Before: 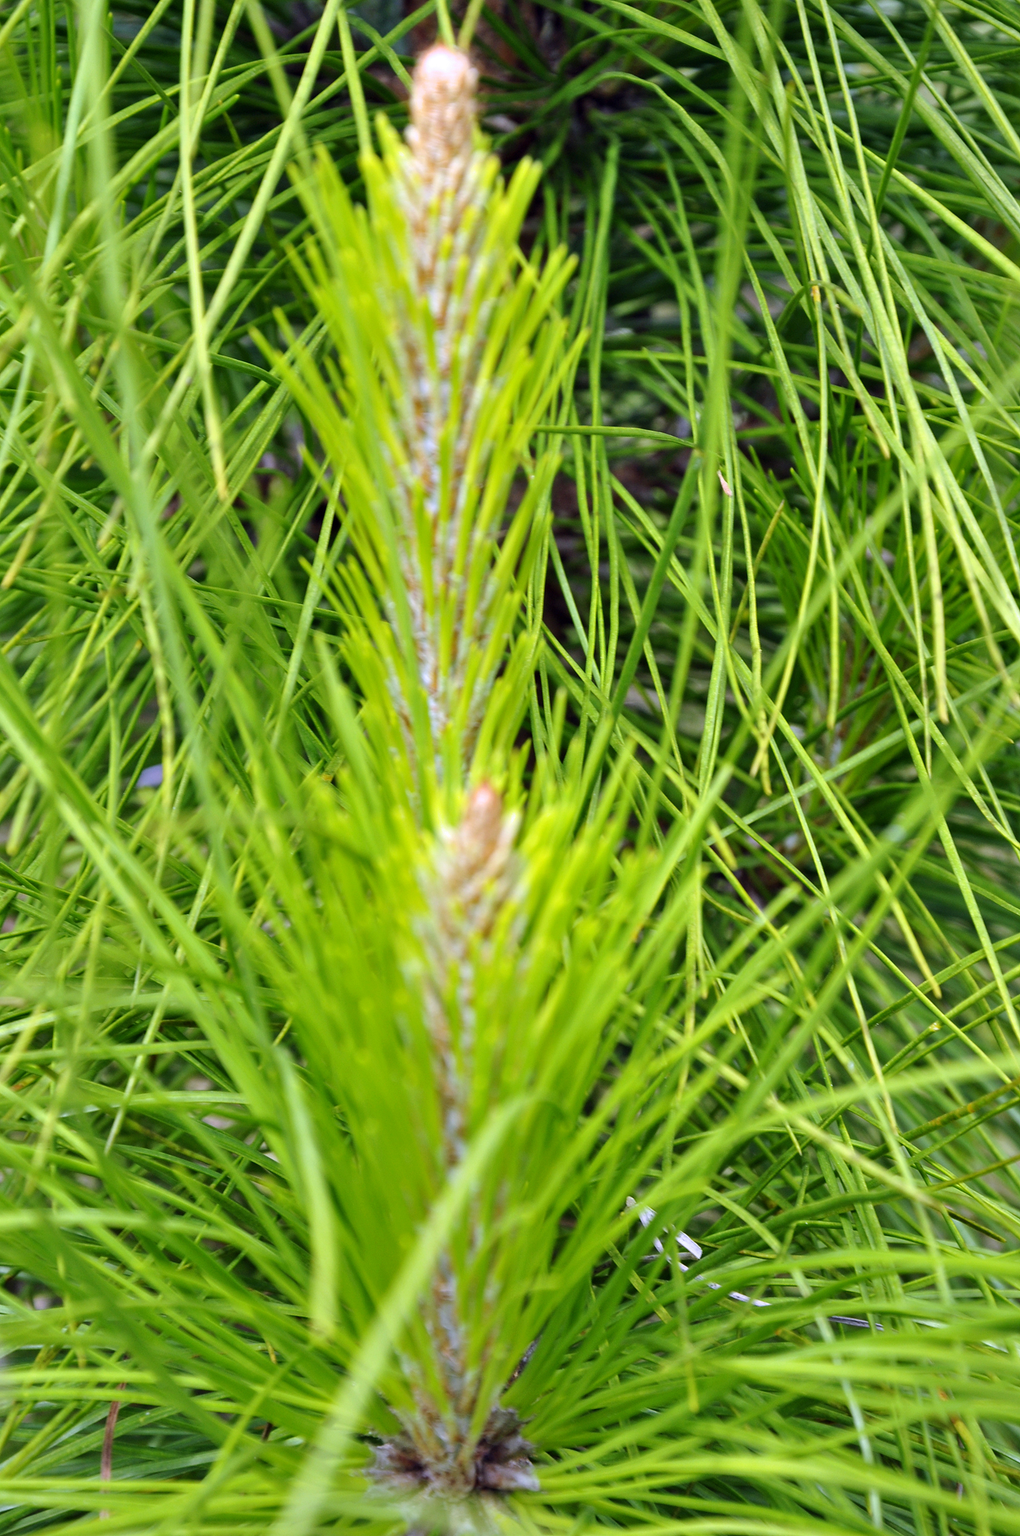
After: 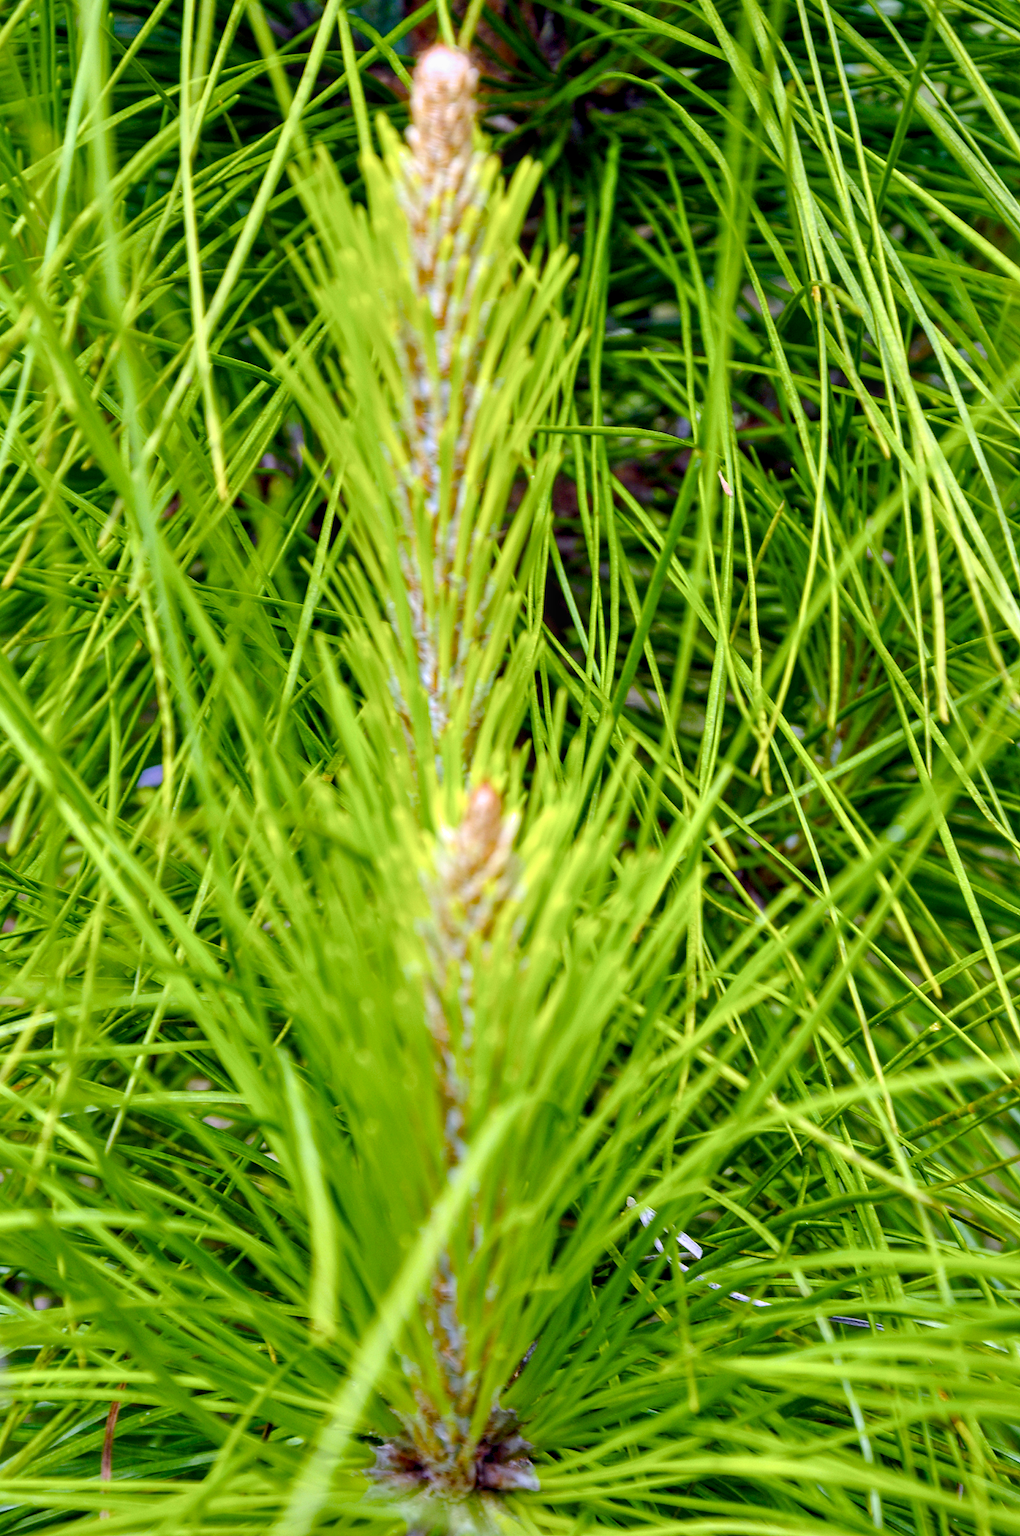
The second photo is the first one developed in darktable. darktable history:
color balance rgb: power › hue 312.37°, global offset › luminance -0.472%, linear chroma grading › global chroma 25.141%, perceptual saturation grading › global saturation 20%, perceptual saturation grading › highlights -49.358%, perceptual saturation grading › shadows 26.116%, global vibrance 34.747%
local contrast: on, module defaults
